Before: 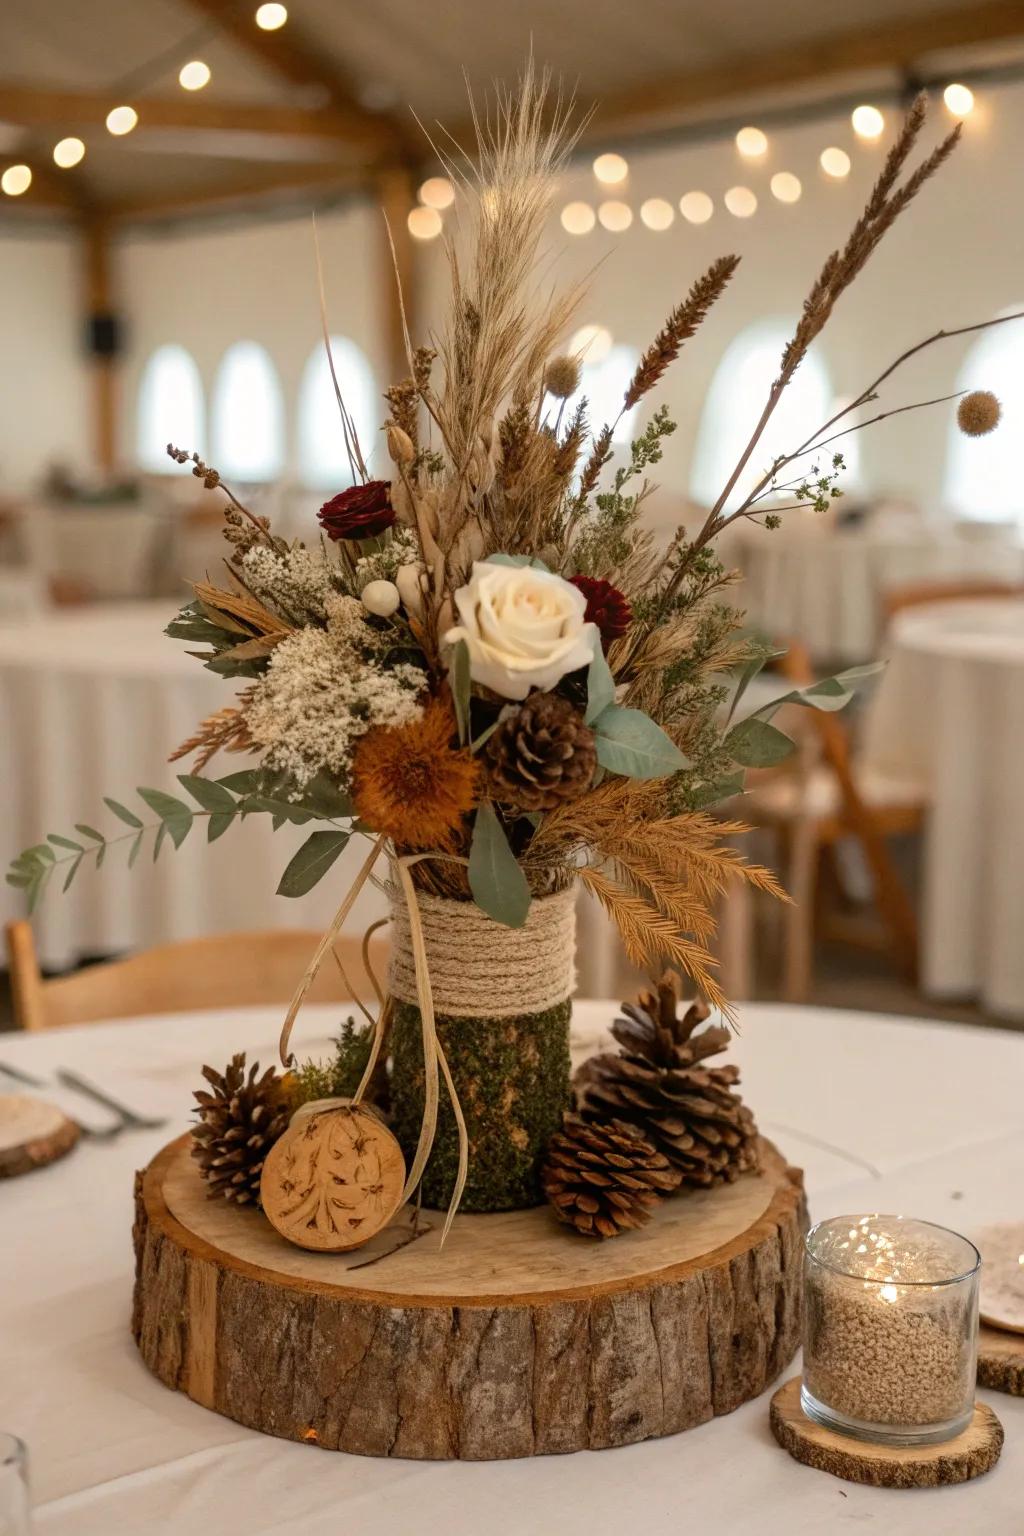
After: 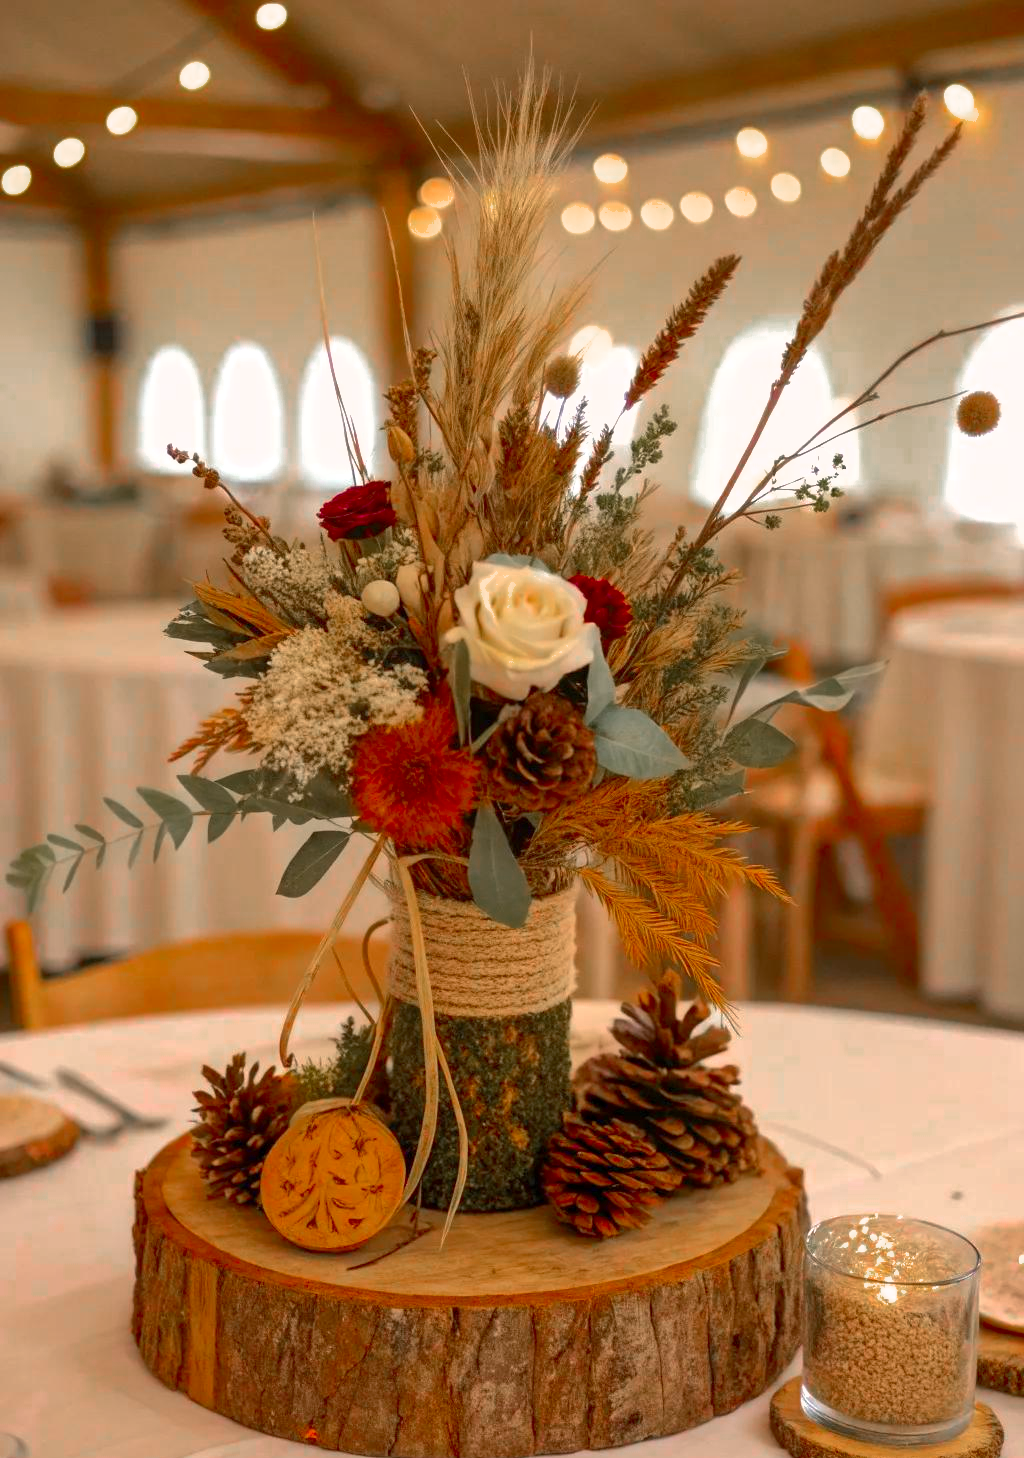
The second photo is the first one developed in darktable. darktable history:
crop and rotate: top 0.001%, bottom 5.074%
exposure: black level correction 0.001, exposure 0.499 EV, compensate highlight preservation false
color correction: highlights a* 3.17, highlights b* 1.9, saturation 1.24
color zones: curves: ch0 [(0, 0.48) (0.209, 0.398) (0.305, 0.332) (0.429, 0.493) (0.571, 0.5) (0.714, 0.5) (0.857, 0.5) (1, 0.48)]; ch1 [(0, 0.736) (0.143, 0.625) (0.225, 0.371) (0.429, 0.256) (0.571, 0.241) (0.714, 0.213) (0.857, 0.48) (1, 0.736)]; ch2 [(0, 0.448) (0.143, 0.498) (0.286, 0.5) (0.429, 0.5) (0.571, 0.5) (0.714, 0.5) (0.857, 0.5) (1, 0.448)]
shadows and highlights: on, module defaults
